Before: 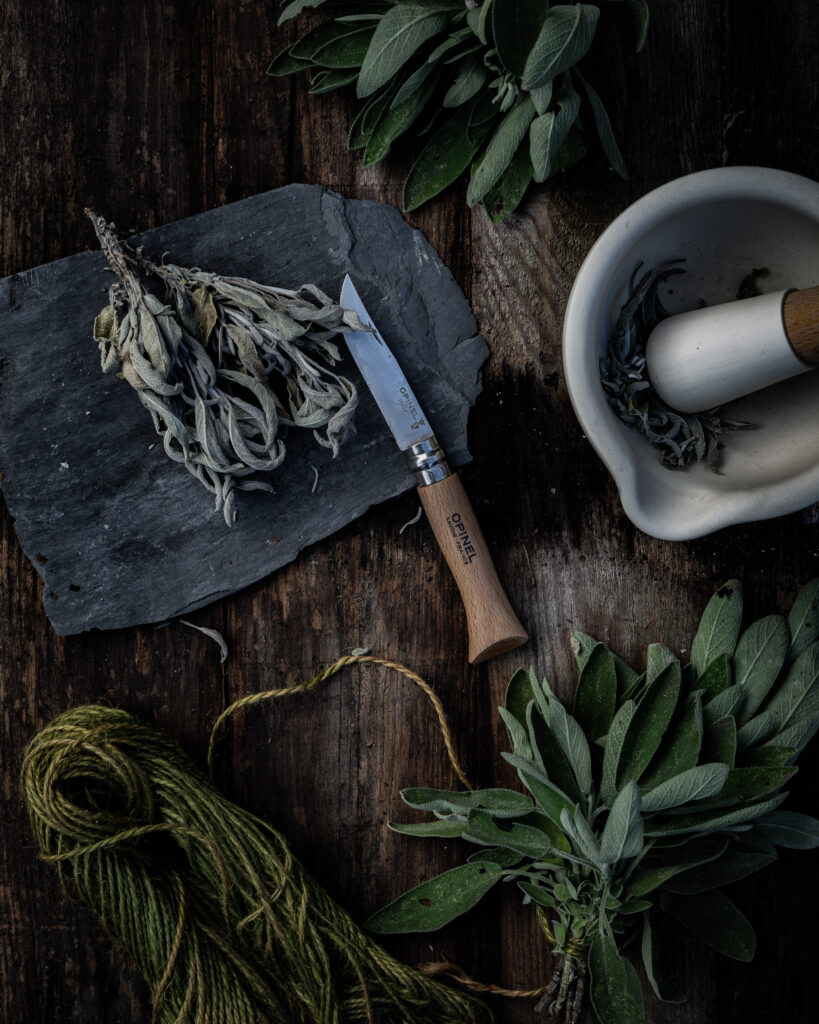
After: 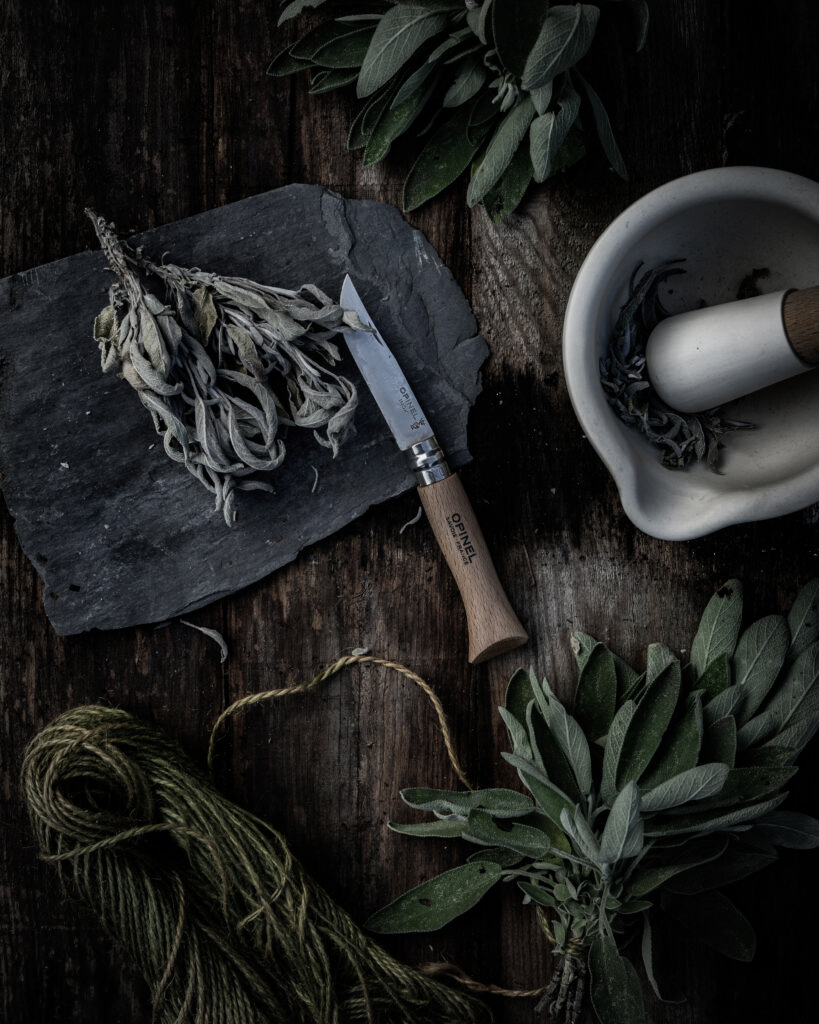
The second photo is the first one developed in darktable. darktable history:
vignetting: automatic ratio true
rotate and perspective: automatic cropping original format, crop left 0, crop top 0
contrast brightness saturation: contrast 0.1, saturation -0.36
